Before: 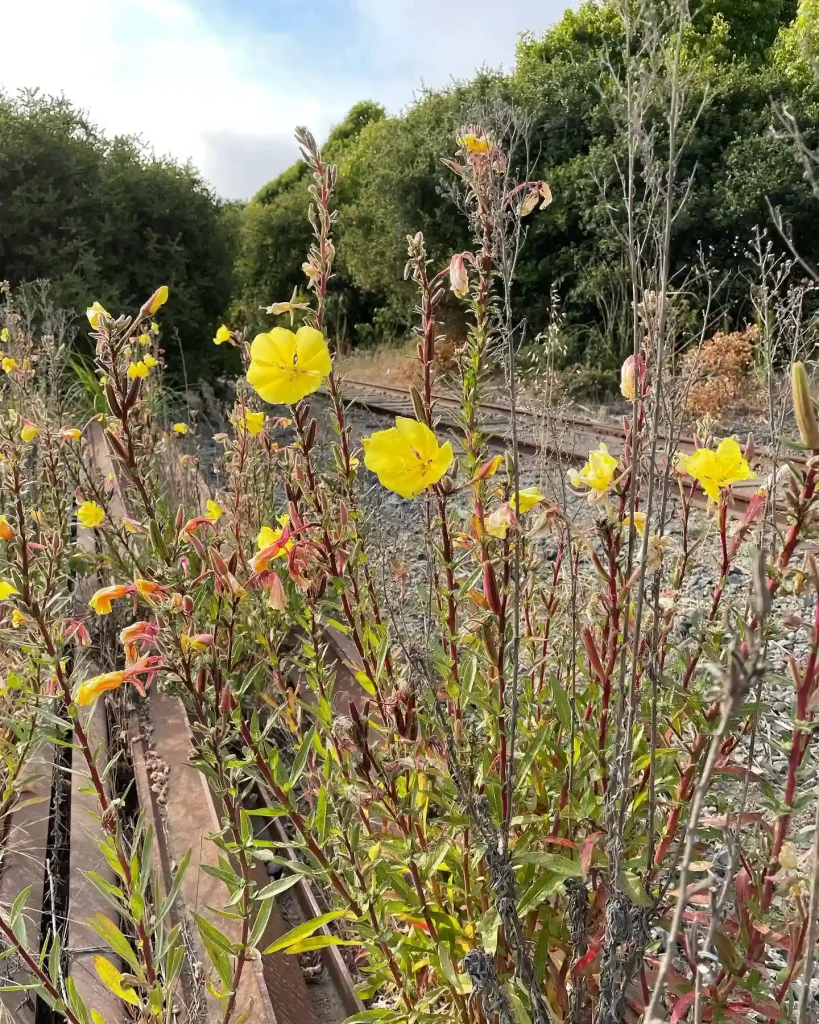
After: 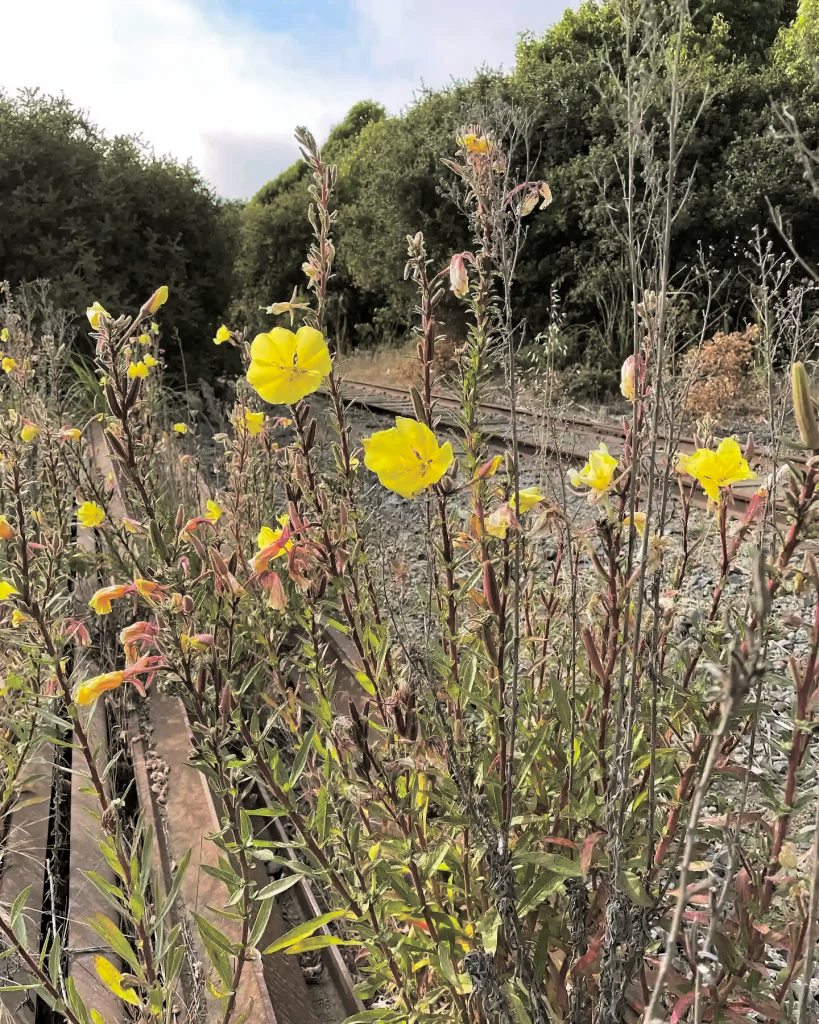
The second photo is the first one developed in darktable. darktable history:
split-toning: shadows › hue 46.8°, shadows › saturation 0.17, highlights › hue 316.8°, highlights › saturation 0.27, balance -51.82
haze removal: compatibility mode true, adaptive false
